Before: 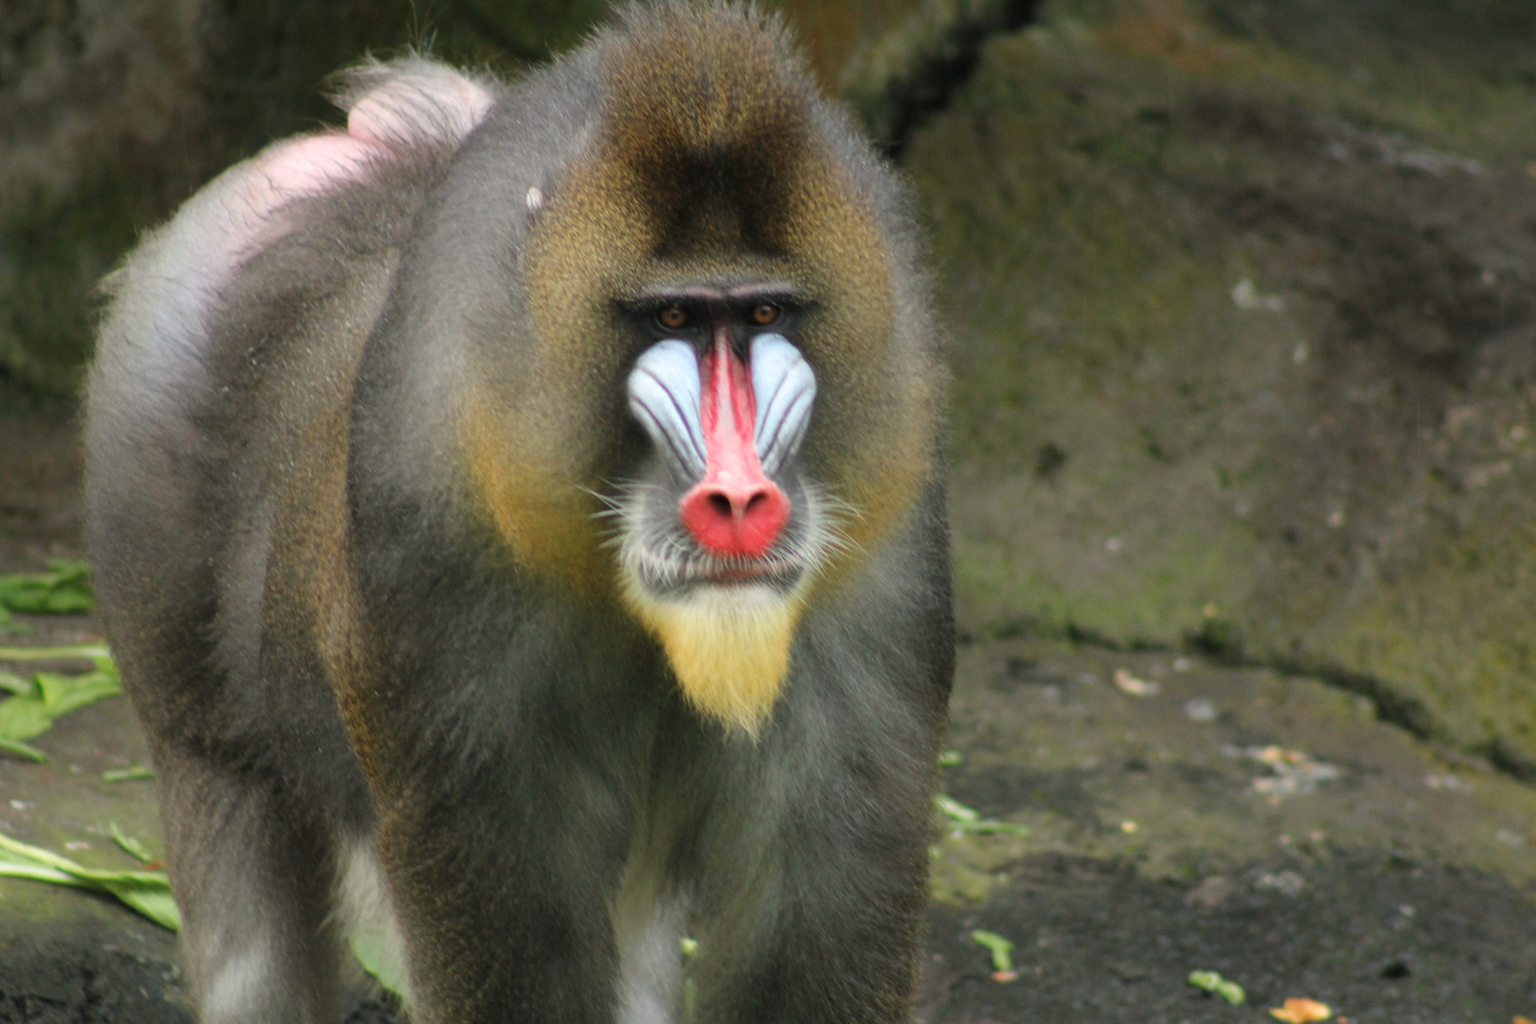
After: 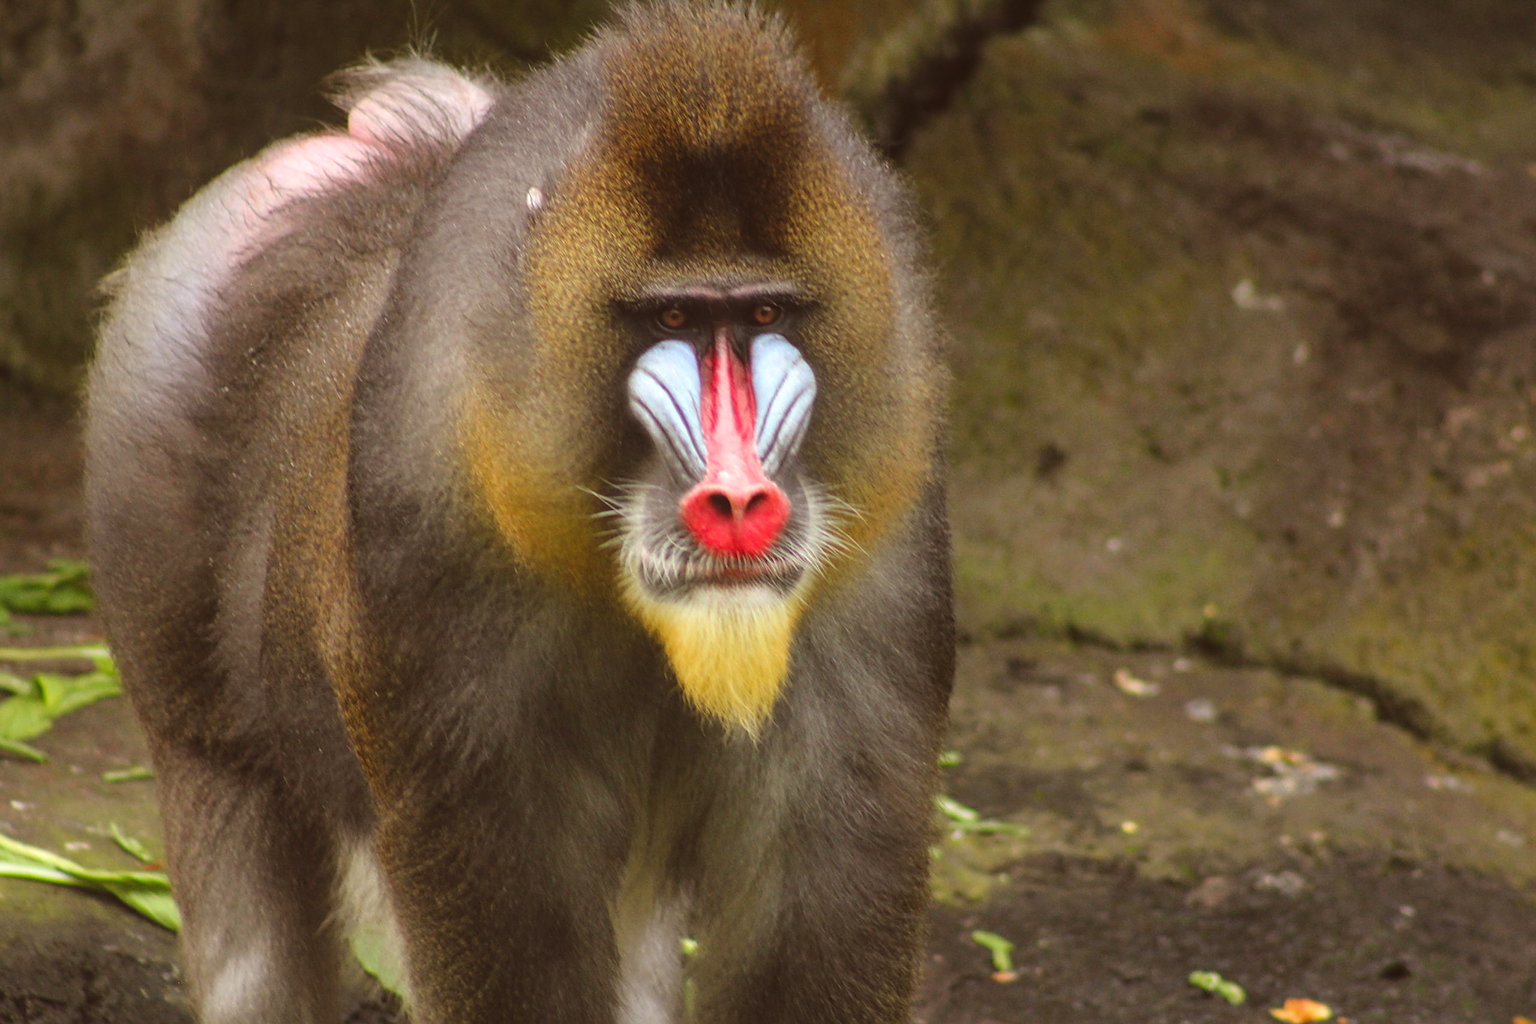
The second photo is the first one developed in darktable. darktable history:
exposure: black level correction -0.015, compensate highlight preservation false
local contrast: on, module defaults
contrast brightness saturation: saturation 0.18
rgb levels: mode RGB, independent channels, levels [[0, 0.5, 1], [0, 0.521, 1], [0, 0.536, 1]]
sharpen: on, module defaults
